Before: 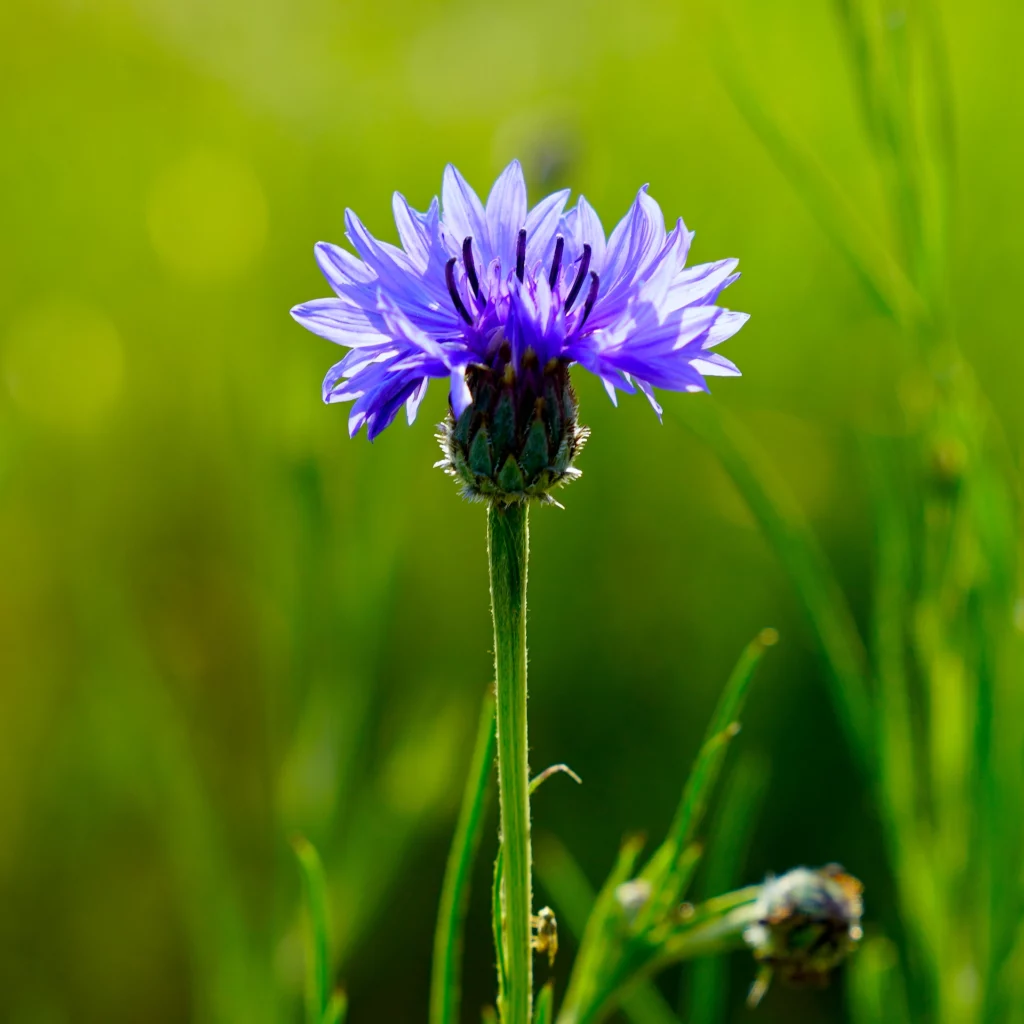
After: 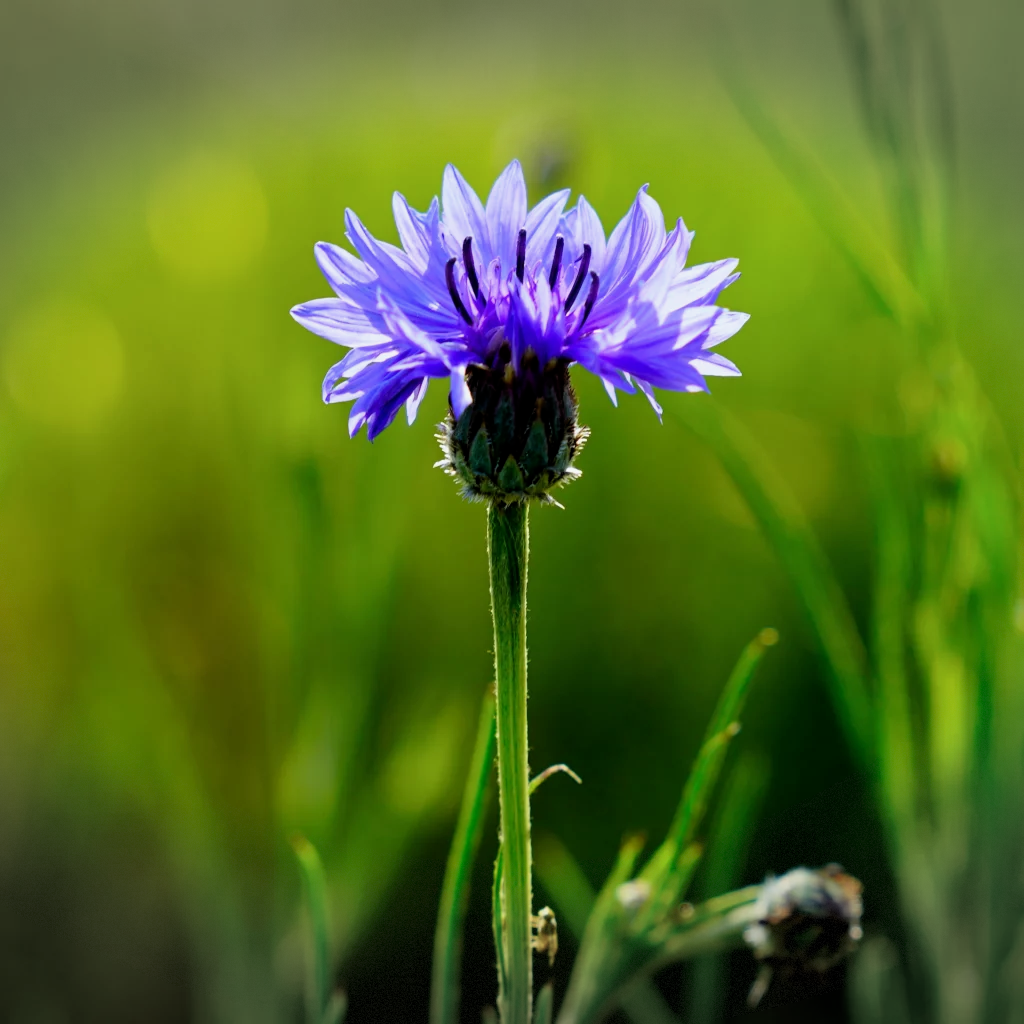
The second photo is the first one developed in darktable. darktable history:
filmic rgb: black relative exposure -12.06 EV, white relative exposure 2.81 EV, target black luminance 0%, hardness 8.02, latitude 71.36%, contrast 1.139, highlights saturation mix 10.59%, shadows ↔ highlights balance -0.39%
vignetting: fall-off start 99.37%, width/height ratio 1.311, dithering 8-bit output
